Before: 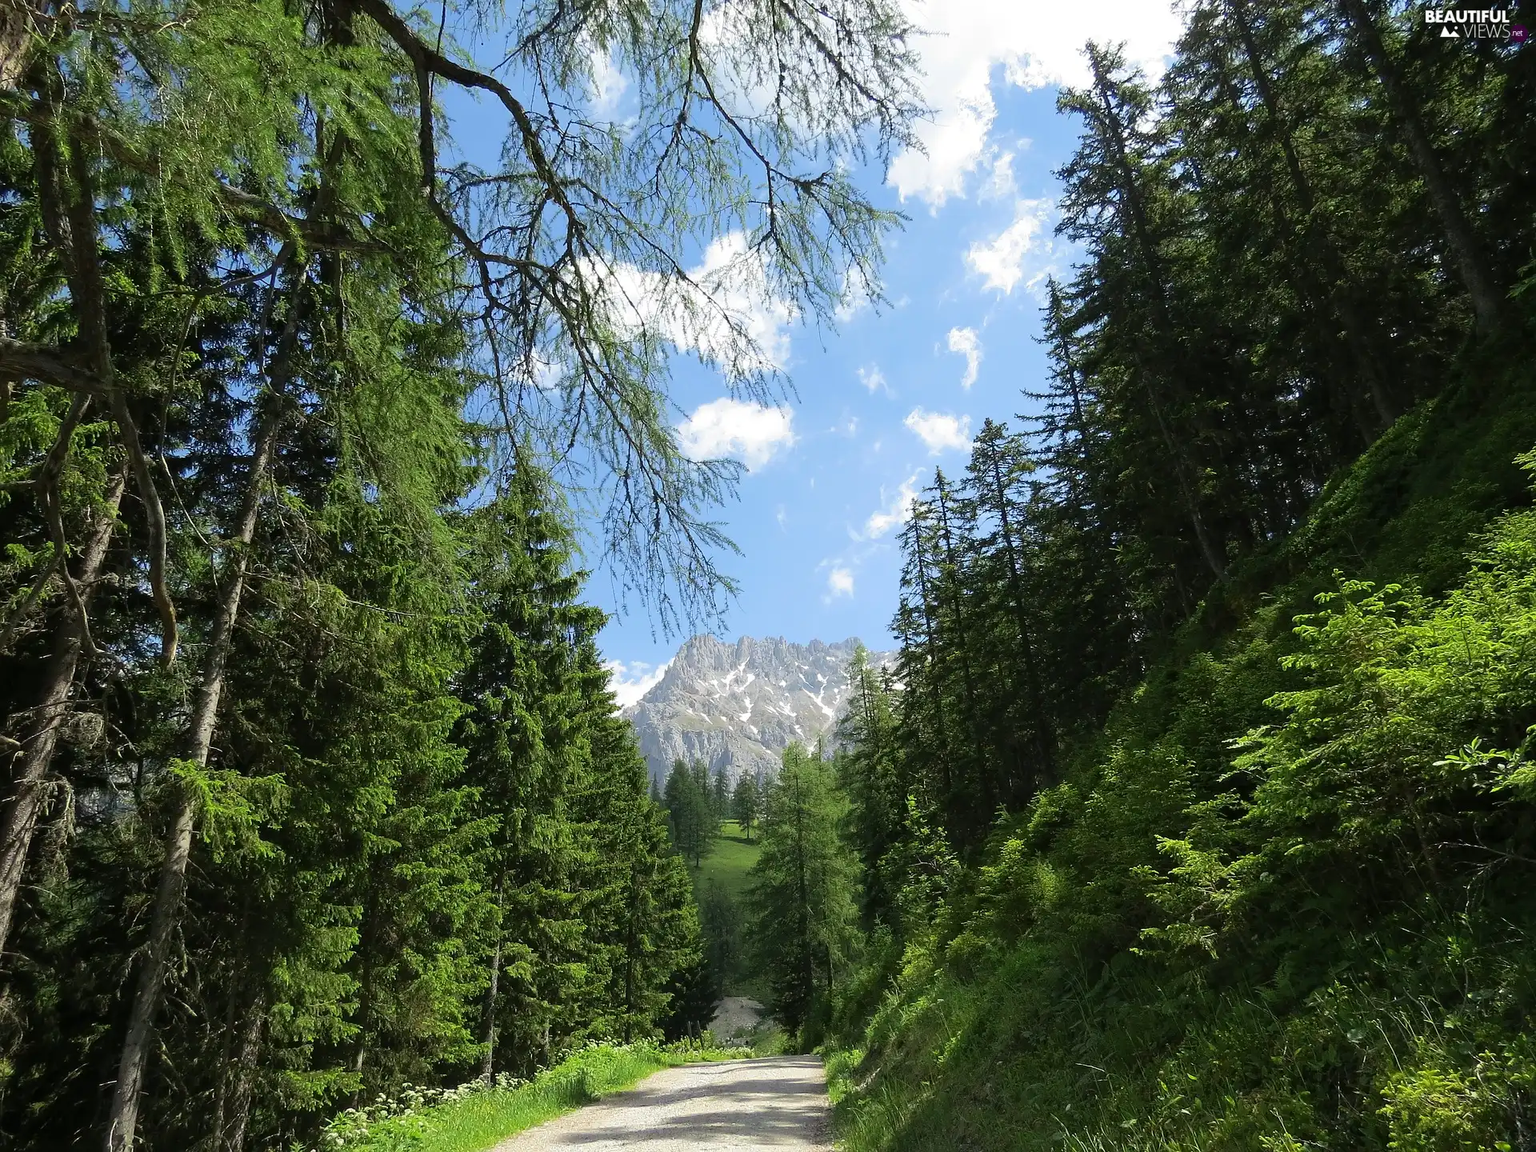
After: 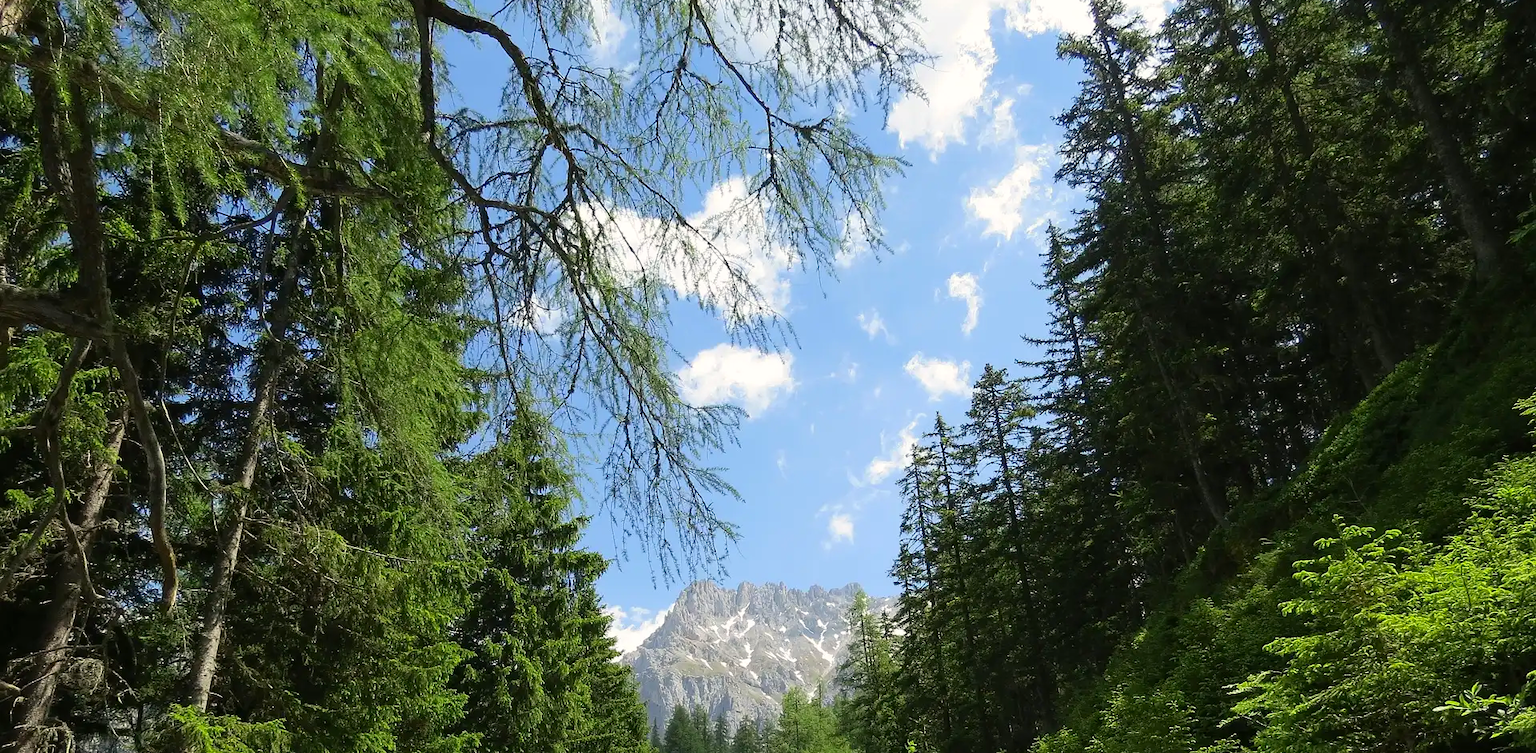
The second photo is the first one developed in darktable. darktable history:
crop and rotate: top 4.742%, bottom 29.804%
color correction: highlights a* 0.899, highlights b* 2.8, saturation 1.09
